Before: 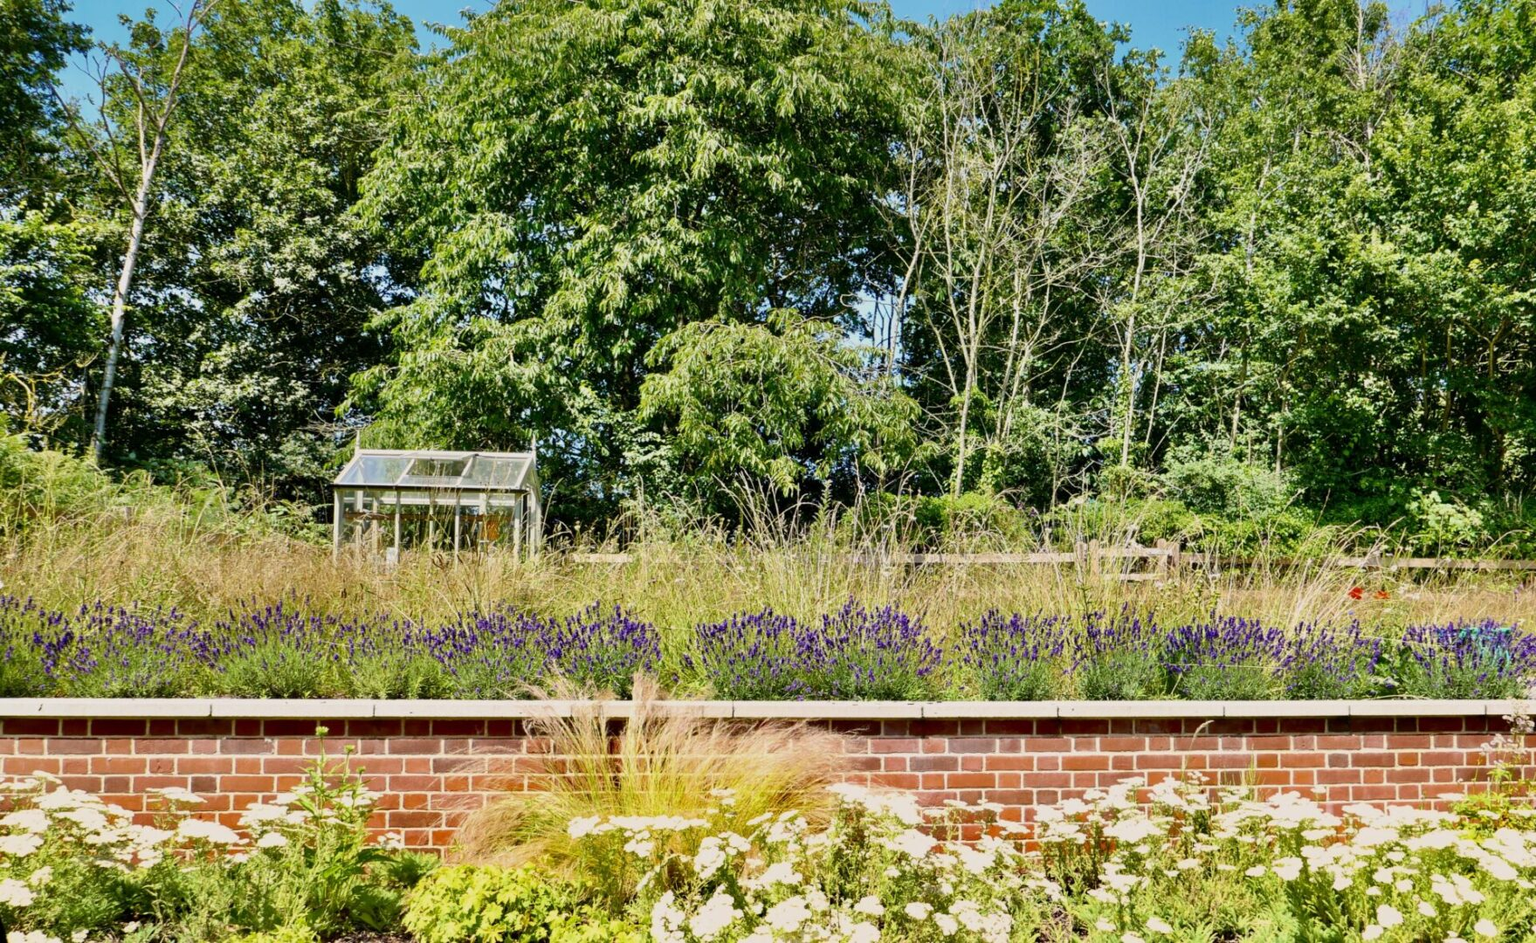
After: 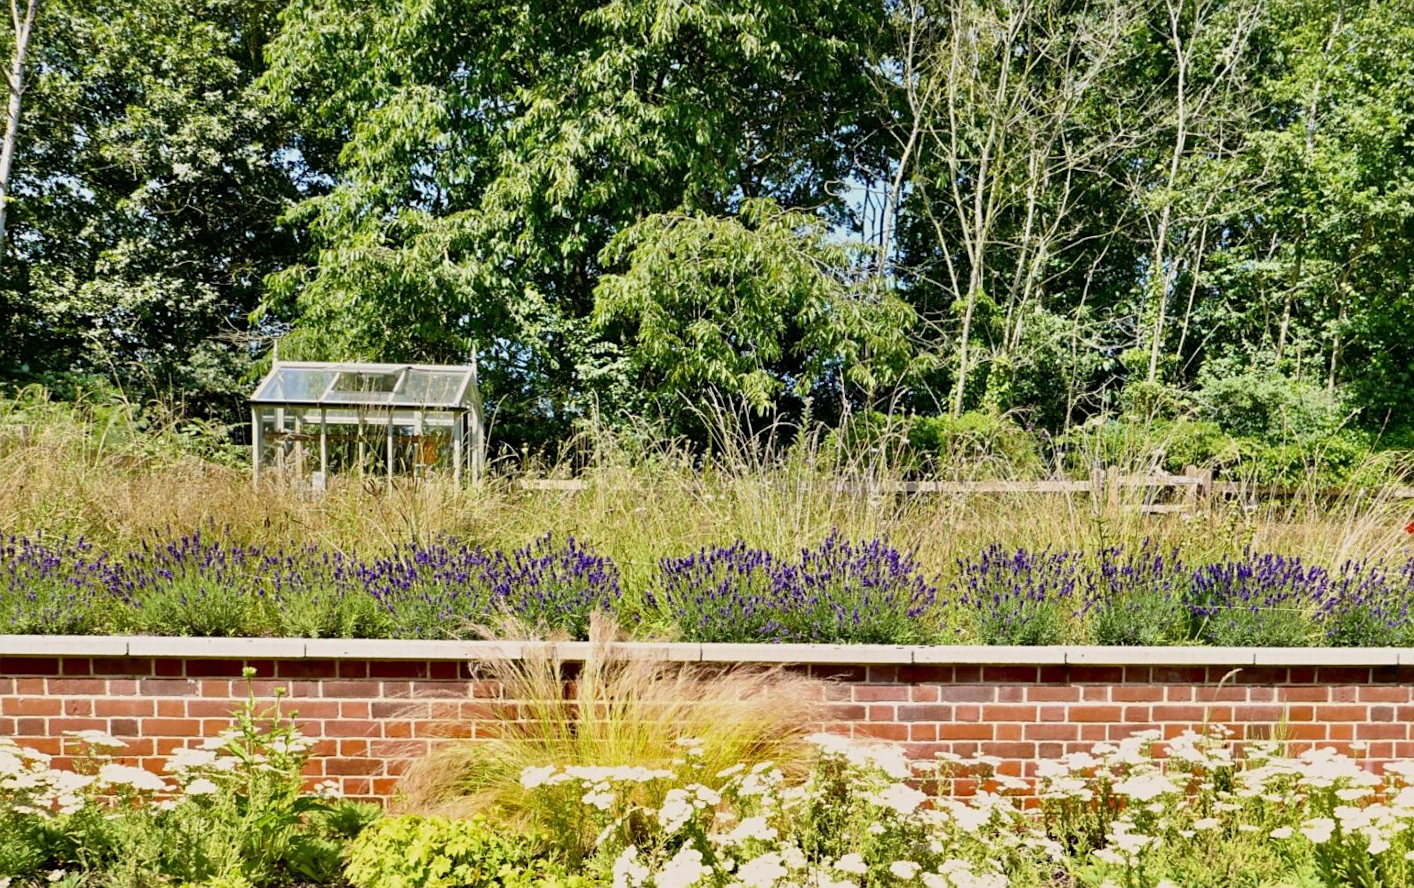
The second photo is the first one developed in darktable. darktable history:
crop and rotate: left 4.842%, top 15.51%, right 10.668%
rotate and perspective: rotation 0.074°, lens shift (vertical) 0.096, lens shift (horizontal) -0.041, crop left 0.043, crop right 0.952, crop top 0.024, crop bottom 0.979
sharpen: amount 0.2
